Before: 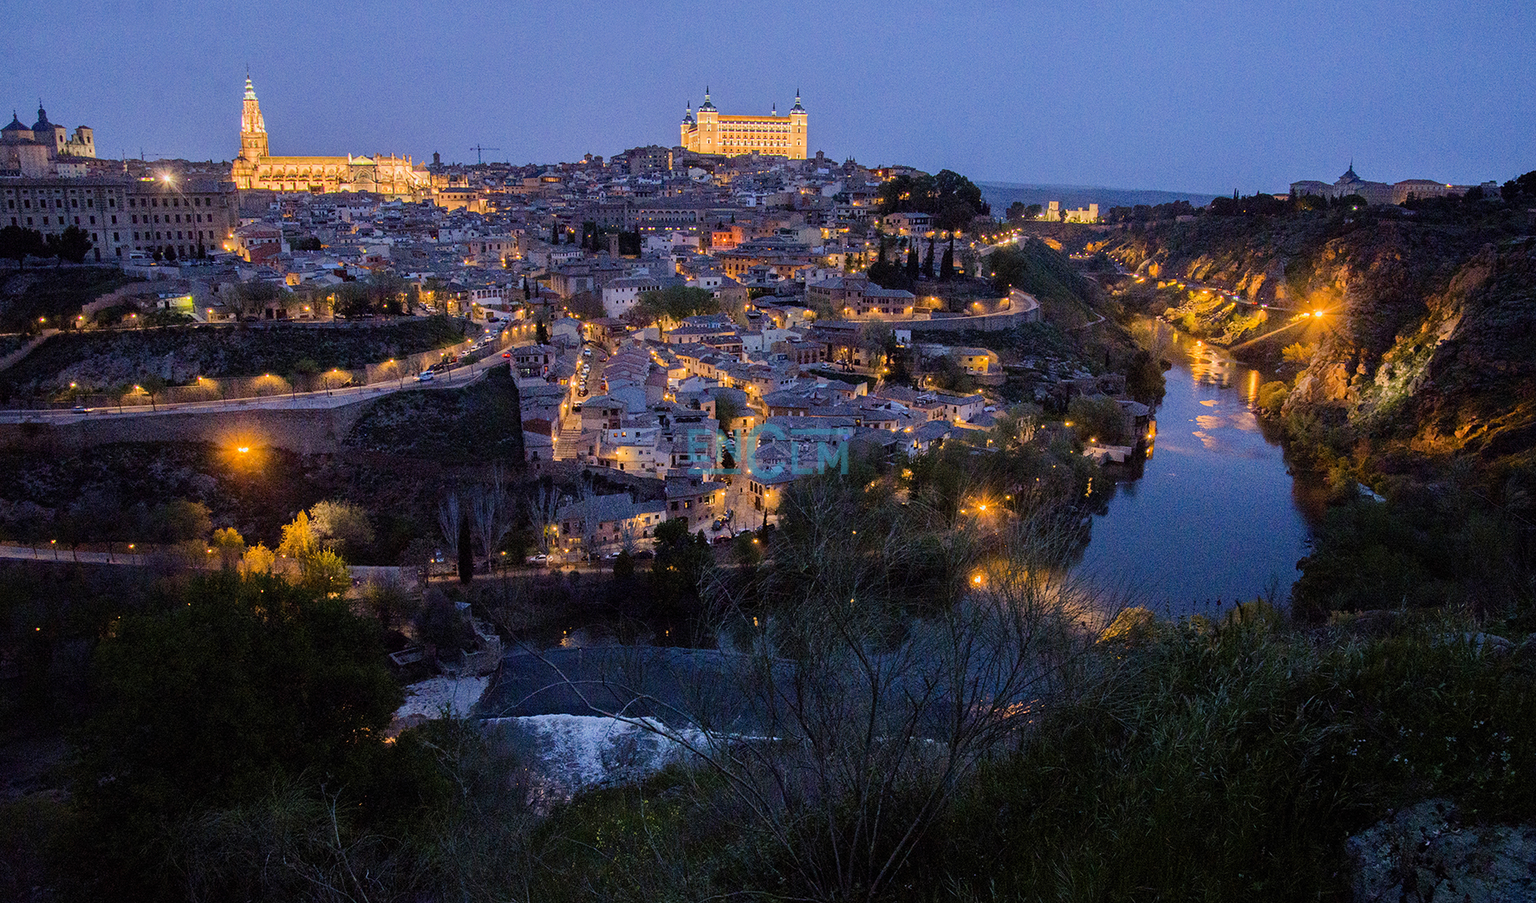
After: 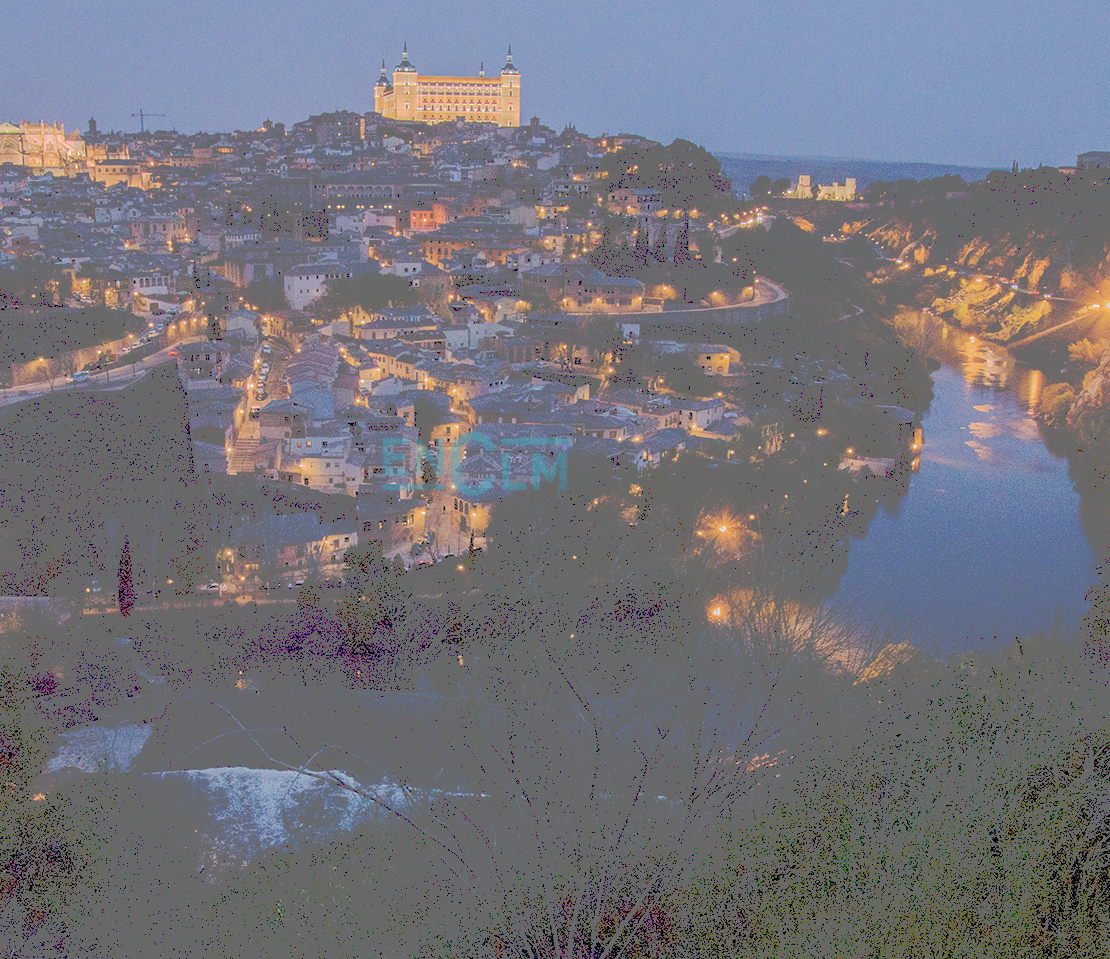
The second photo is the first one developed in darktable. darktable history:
crop and rotate: left 23.227%, top 5.622%, right 14.092%, bottom 2.255%
tone curve: curves: ch0 [(0, 0) (0.003, 0.439) (0.011, 0.439) (0.025, 0.439) (0.044, 0.439) (0.069, 0.439) (0.1, 0.439) (0.136, 0.44) (0.177, 0.444) (0.224, 0.45) (0.277, 0.462) (0.335, 0.487) (0.399, 0.528) (0.468, 0.577) (0.543, 0.621) (0.623, 0.669) (0.709, 0.715) (0.801, 0.764) (0.898, 0.804) (1, 1)], preserve colors none
